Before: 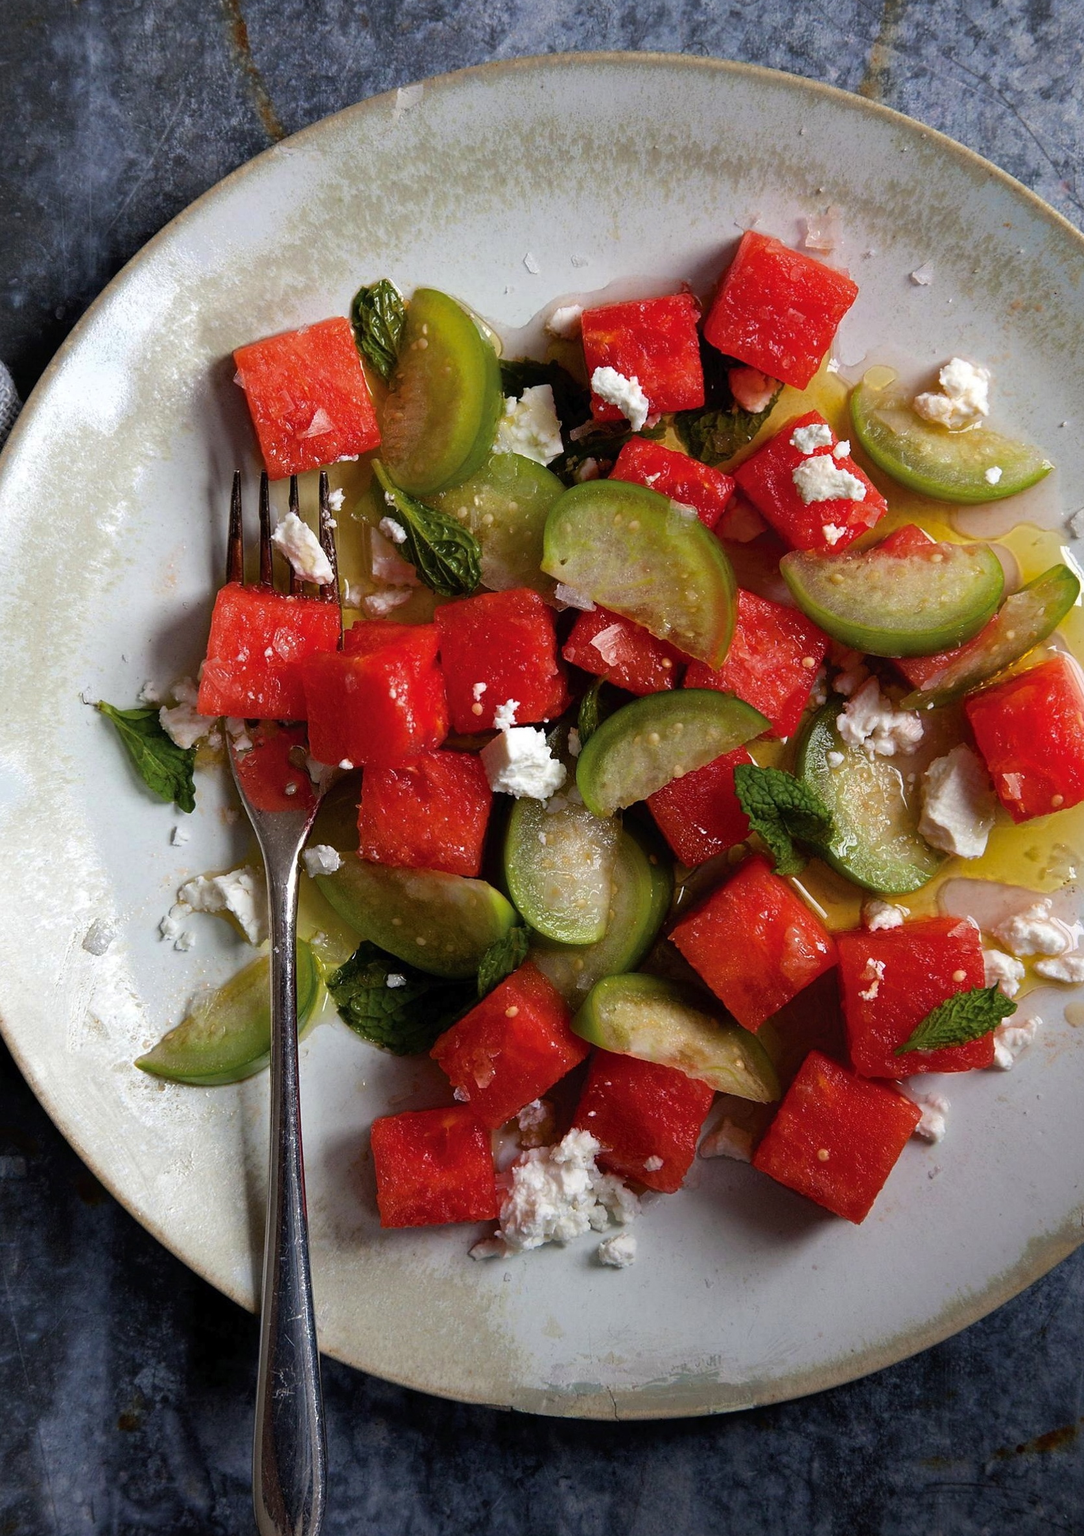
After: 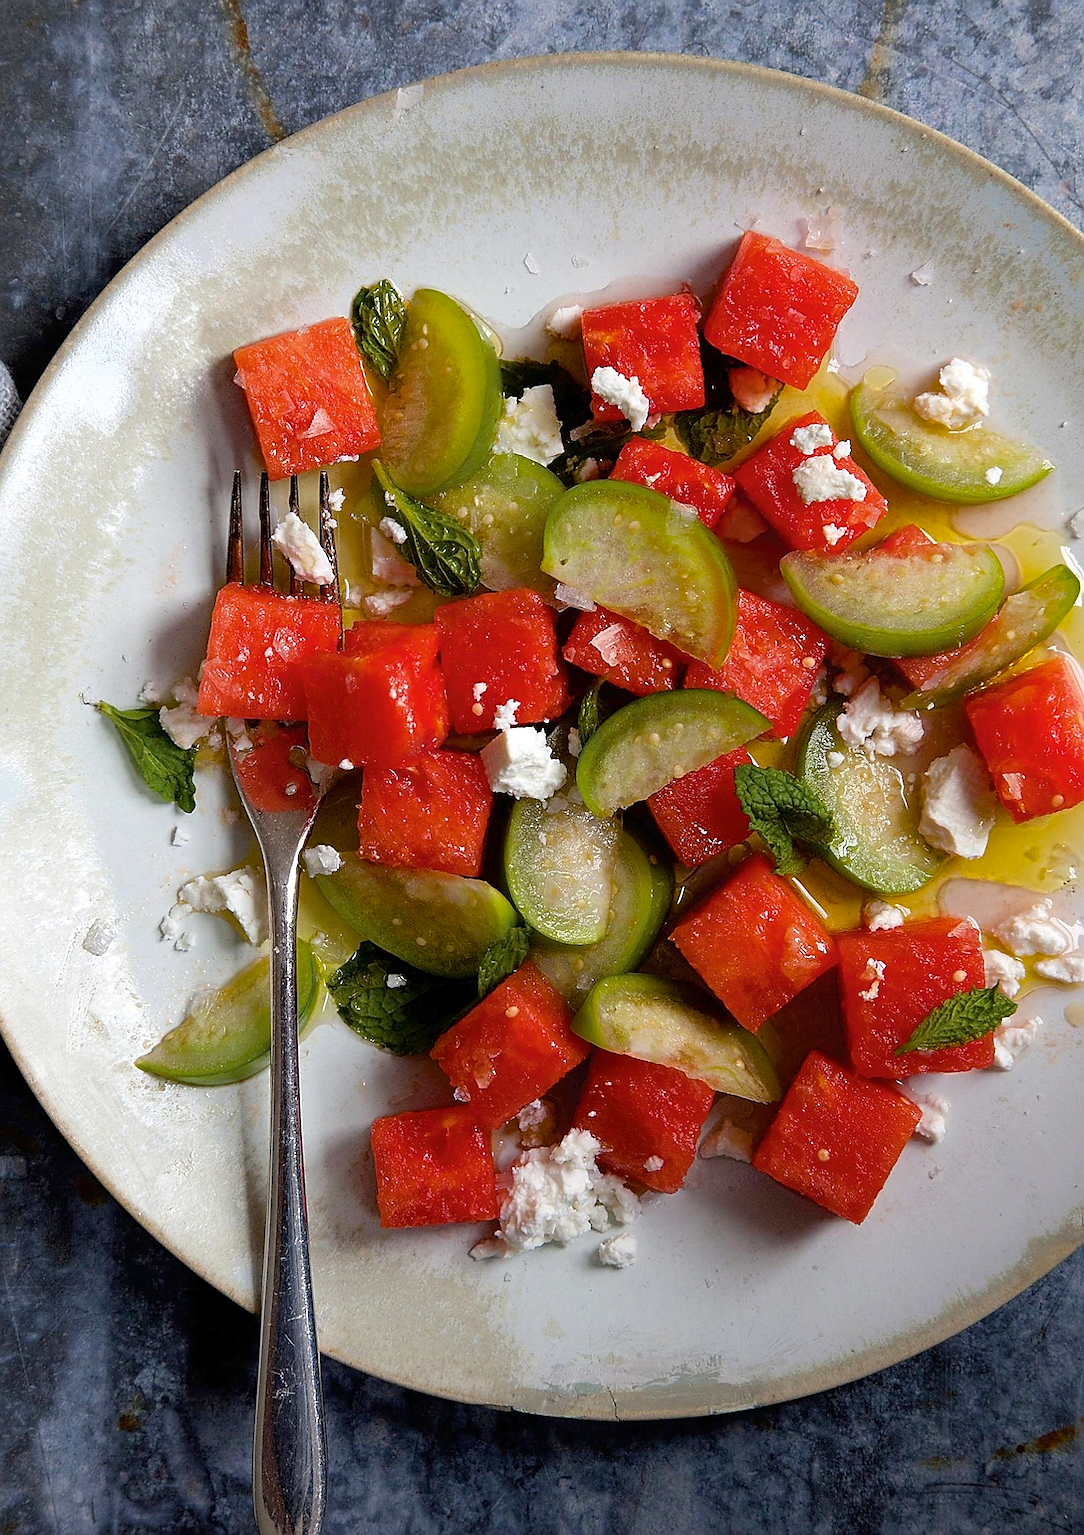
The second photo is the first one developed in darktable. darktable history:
sharpen: radius 1.4, amount 1.25, threshold 0.7
color balance rgb: perceptual saturation grading › global saturation 10%, global vibrance 10%
